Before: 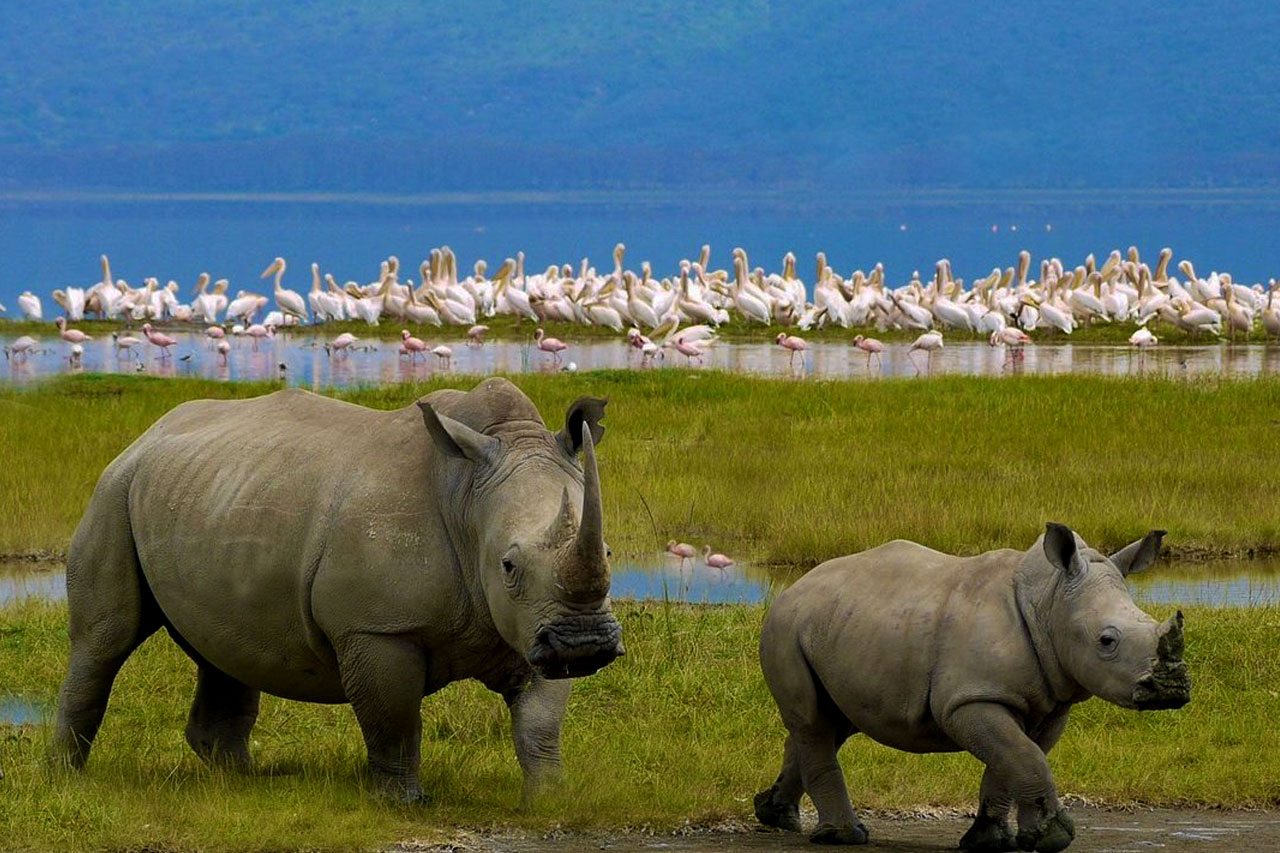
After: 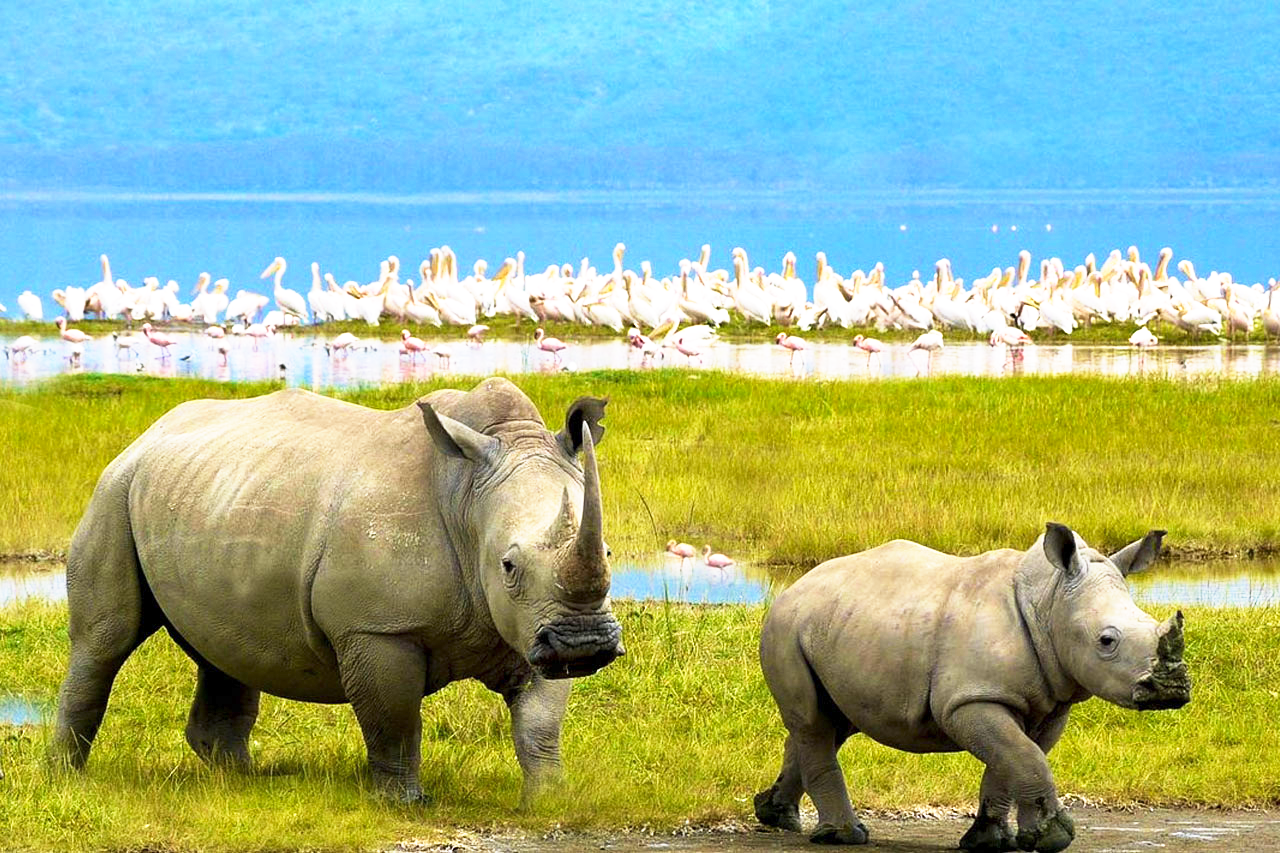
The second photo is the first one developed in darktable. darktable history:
base curve: curves: ch0 [(0, 0) (0.495, 0.917) (1, 1)], preserve colors none
exposure: exposure 0.6 EV, compensate highlight preservation false
